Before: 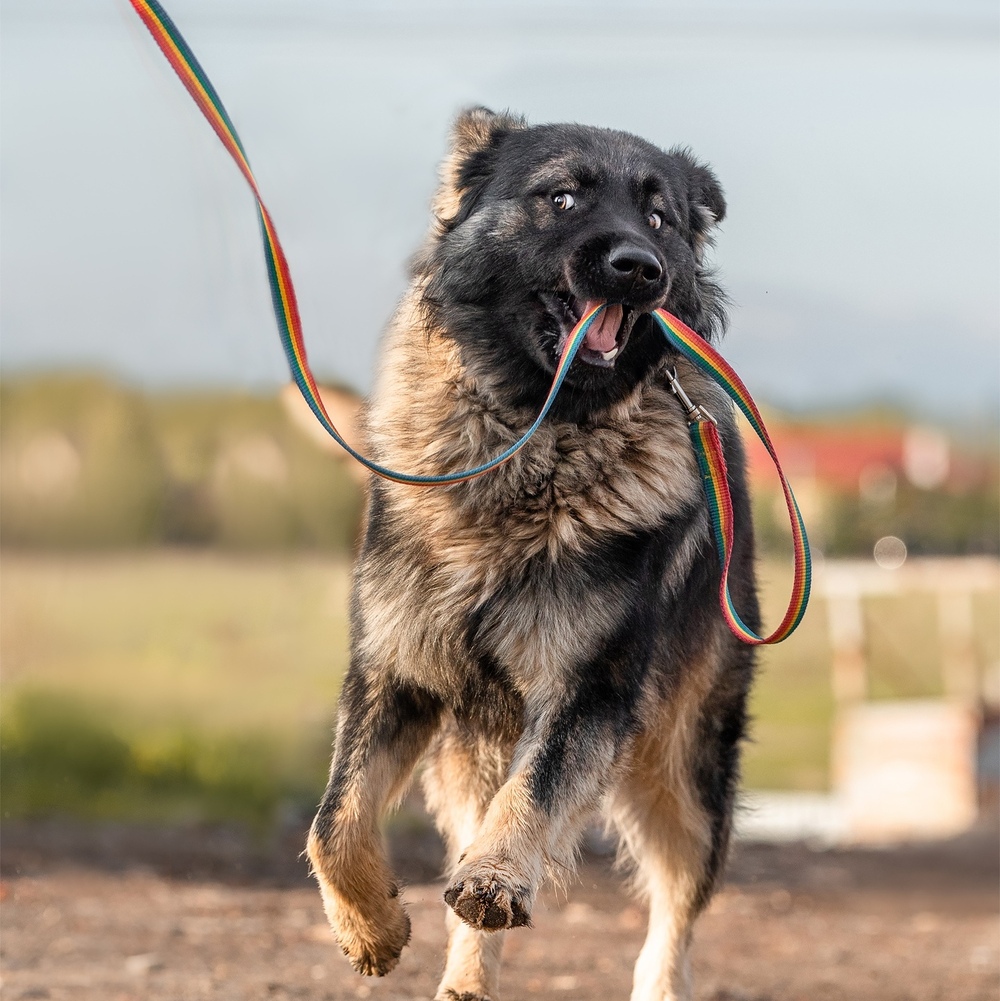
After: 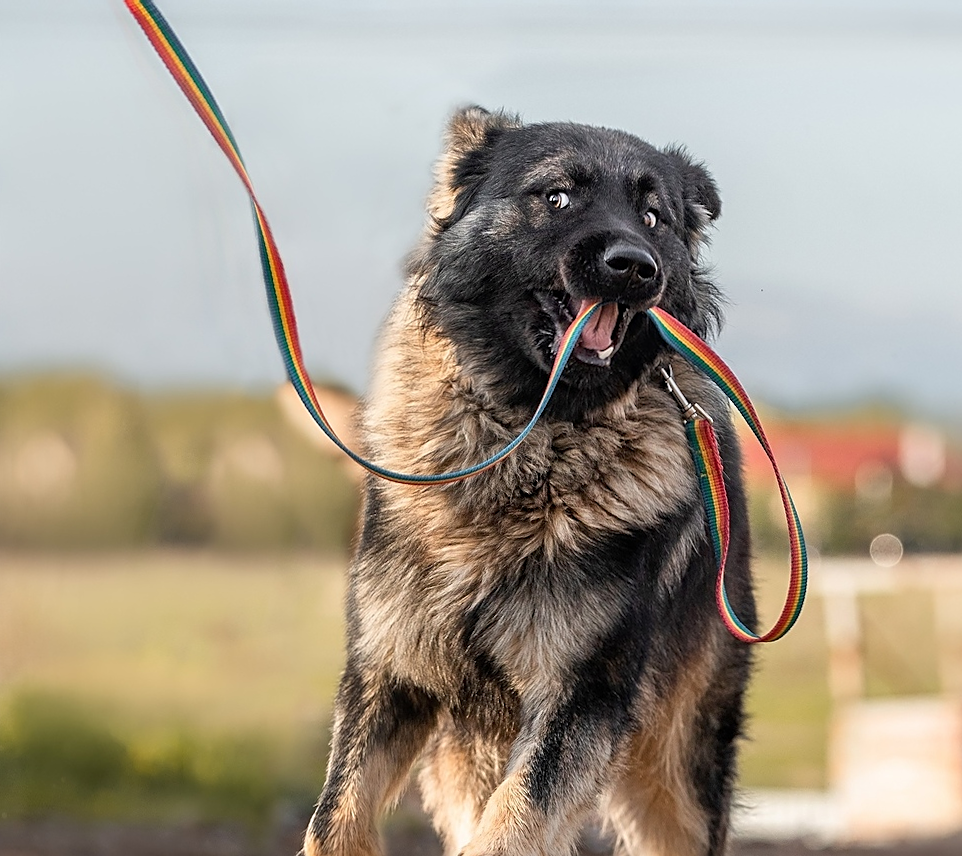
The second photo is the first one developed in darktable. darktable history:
crop and rotate: angle 0.2°, left 0.275%, right 3.127%, bottom 14.18%
sharpen: on, module defaults
